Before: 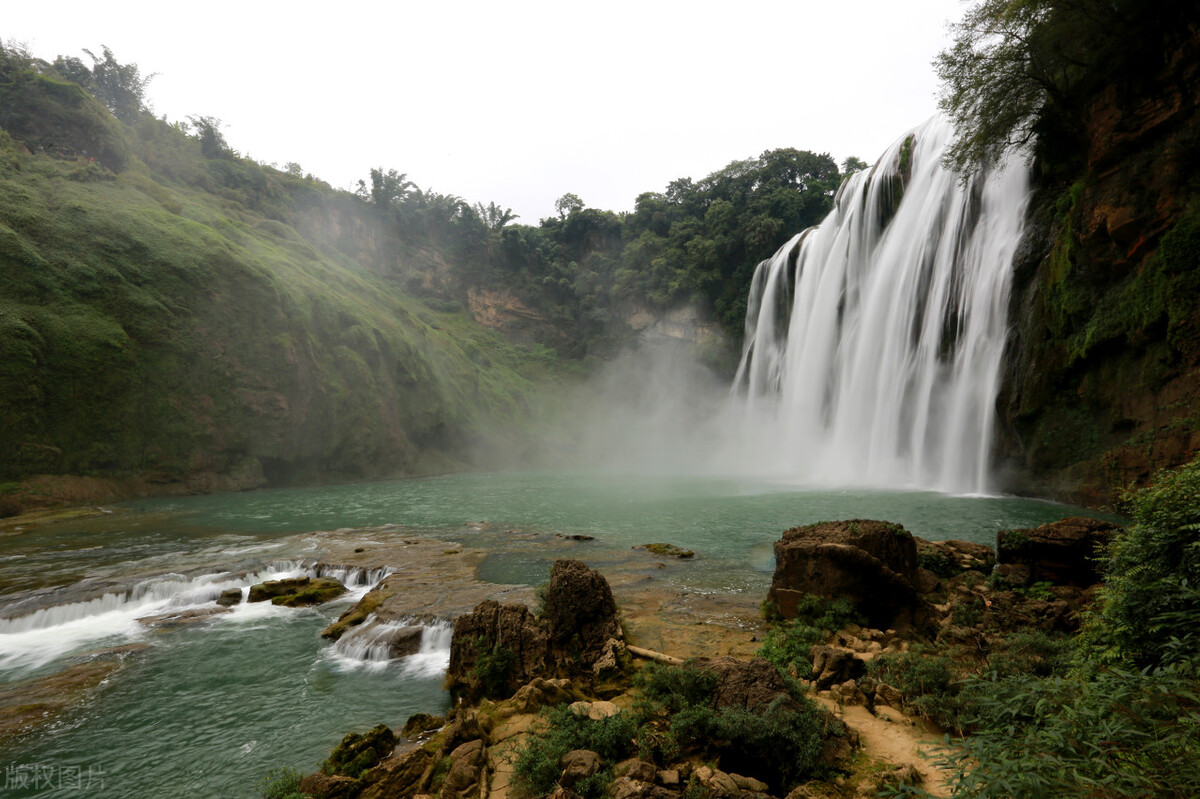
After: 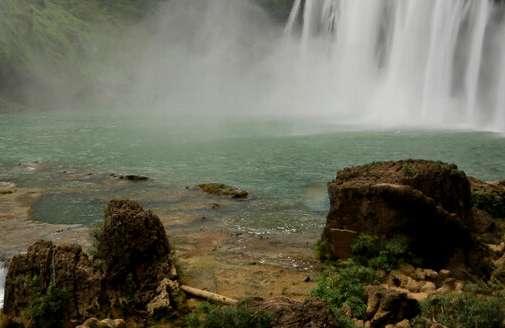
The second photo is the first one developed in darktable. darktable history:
crop: left 37.221%, top 45.169%, right 20.63%, bottom 13.777%
local contrast: mode bilateral grid, contrast 20, coarseness 50, detail 120%, midtone range 0.2
